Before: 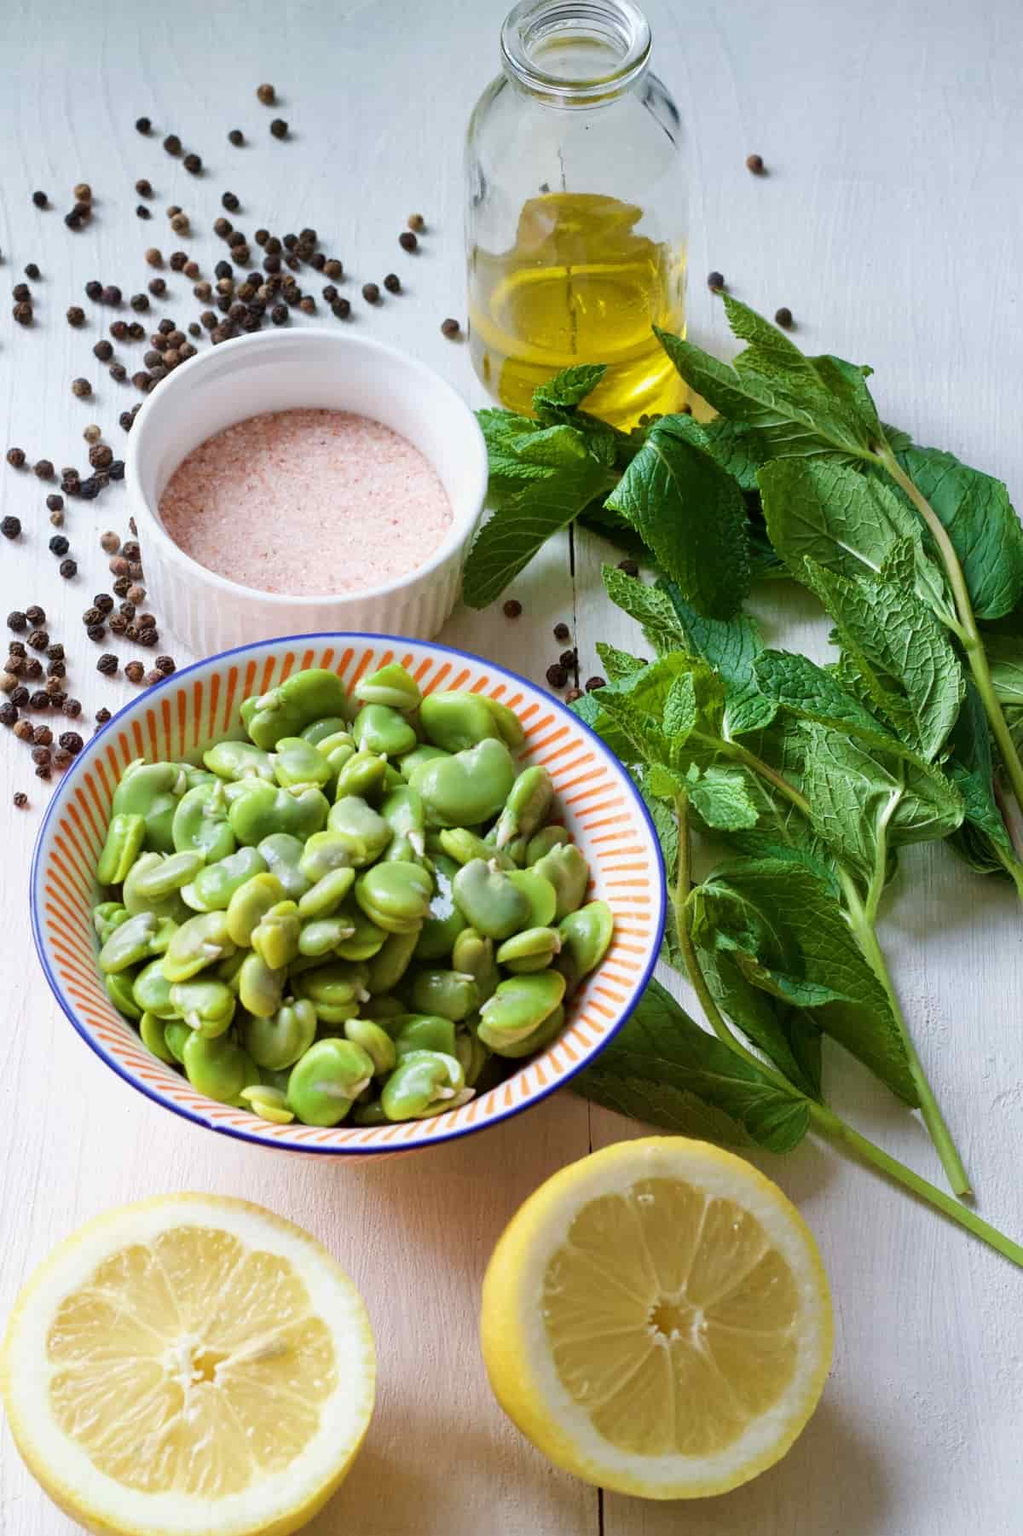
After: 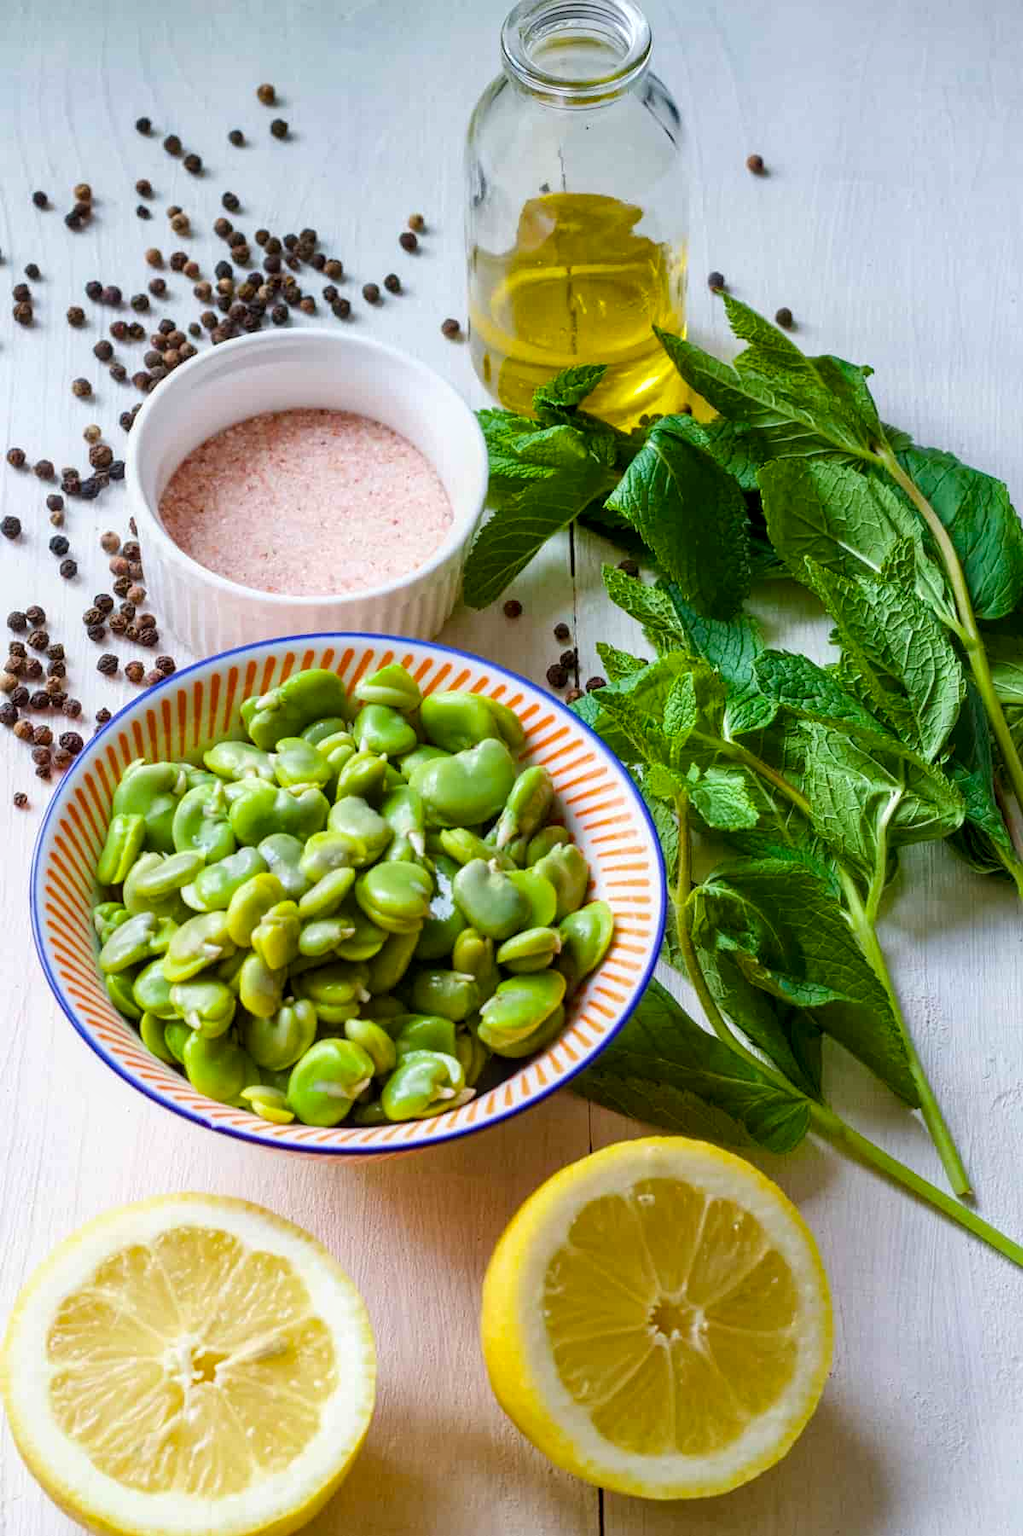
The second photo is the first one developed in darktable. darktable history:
local contrast: on, module defaults
color balance rgb: perceptual saturation grading › global saturation 20%, global vibrance 20%
